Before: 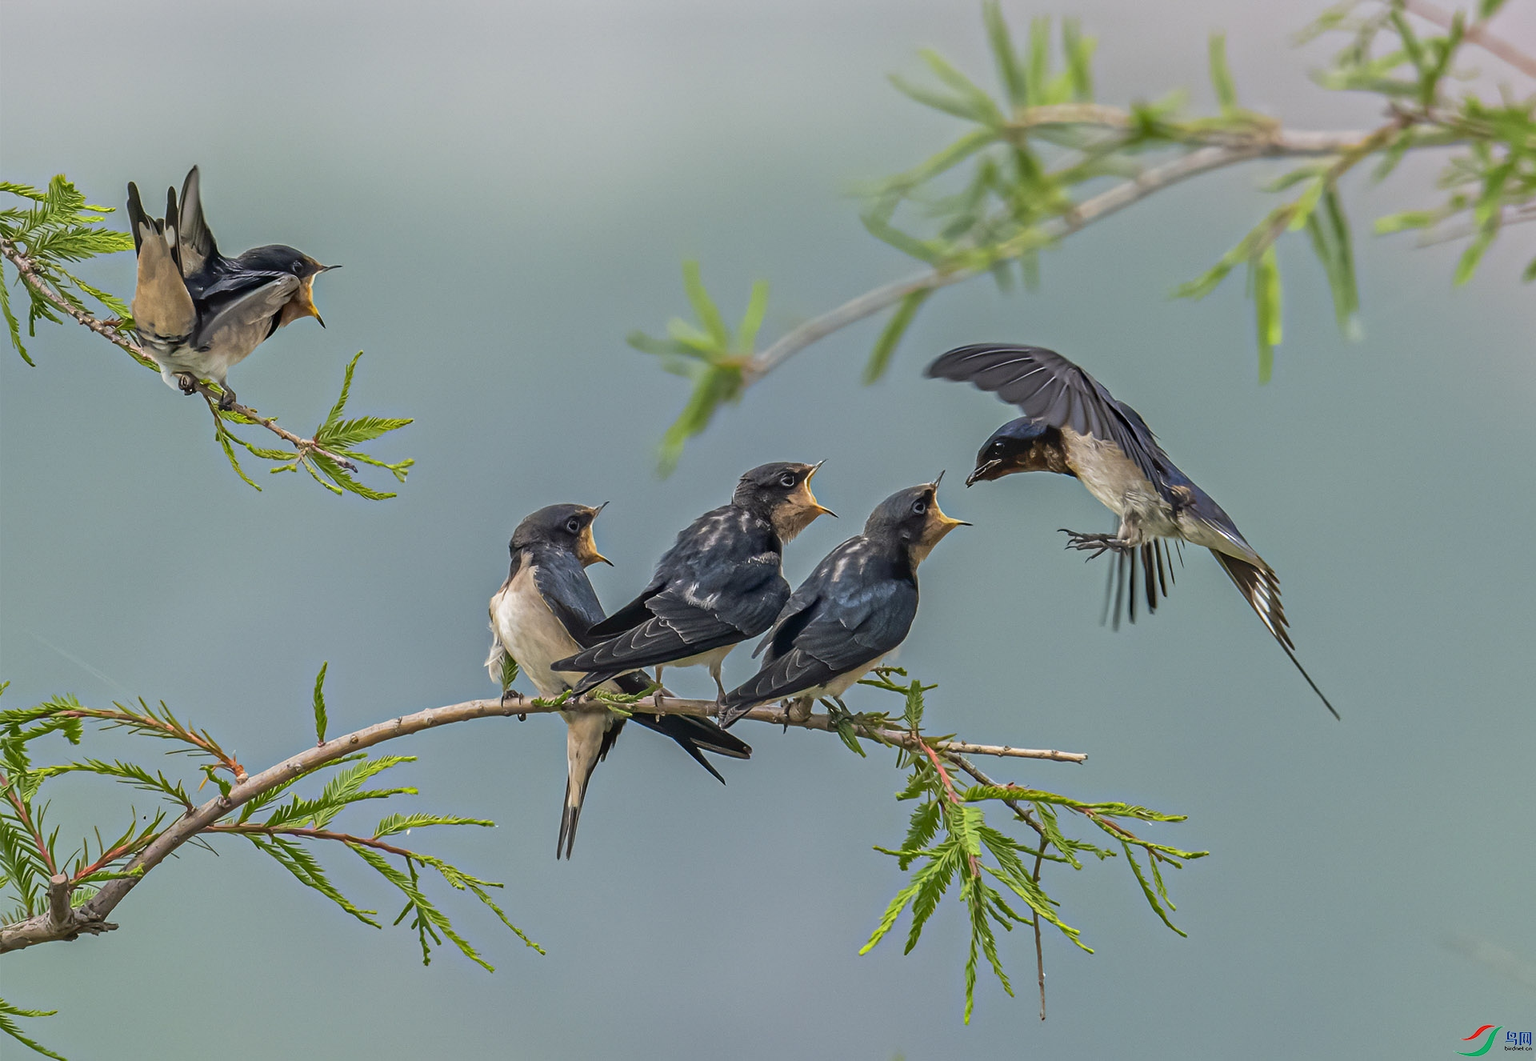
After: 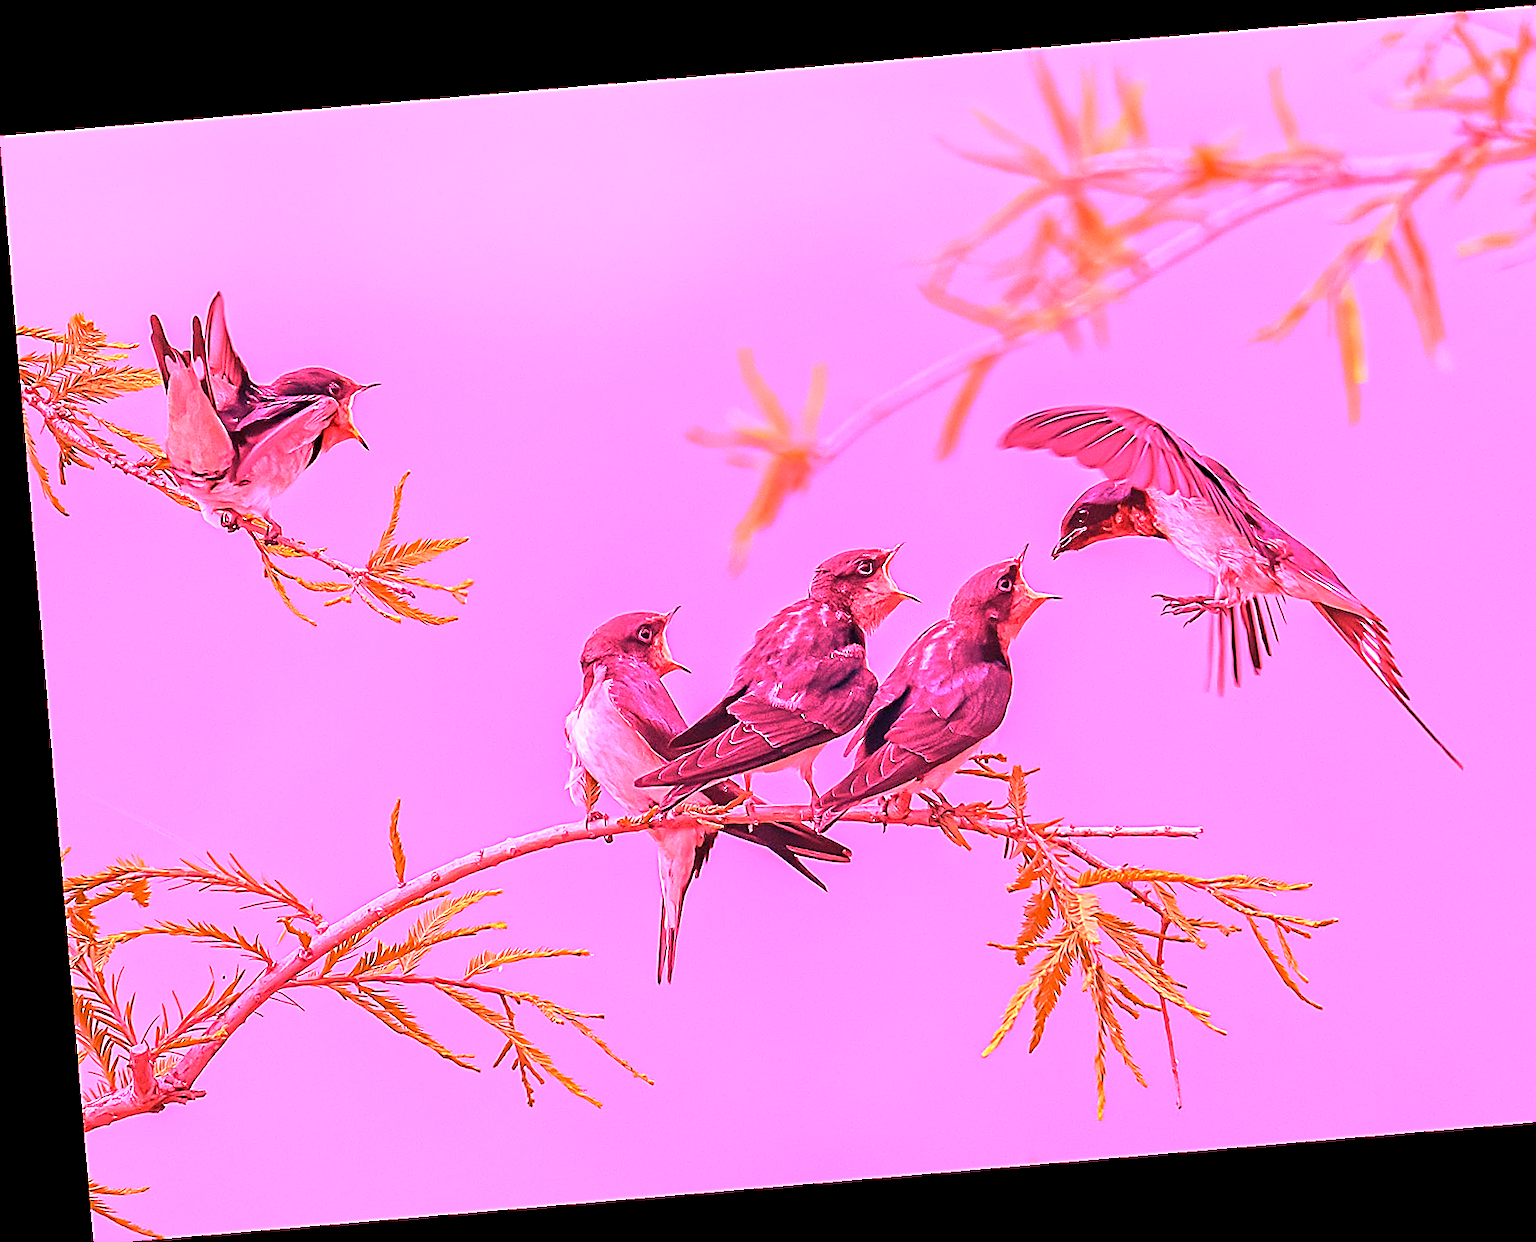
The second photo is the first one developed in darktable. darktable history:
sharpen: on, module defaults
white balance: red 4.26, blue 1.802
crop: right 9.509%, bottom 0.031%
rotate and perspective: rotation -4.86°, automatic cropping off
